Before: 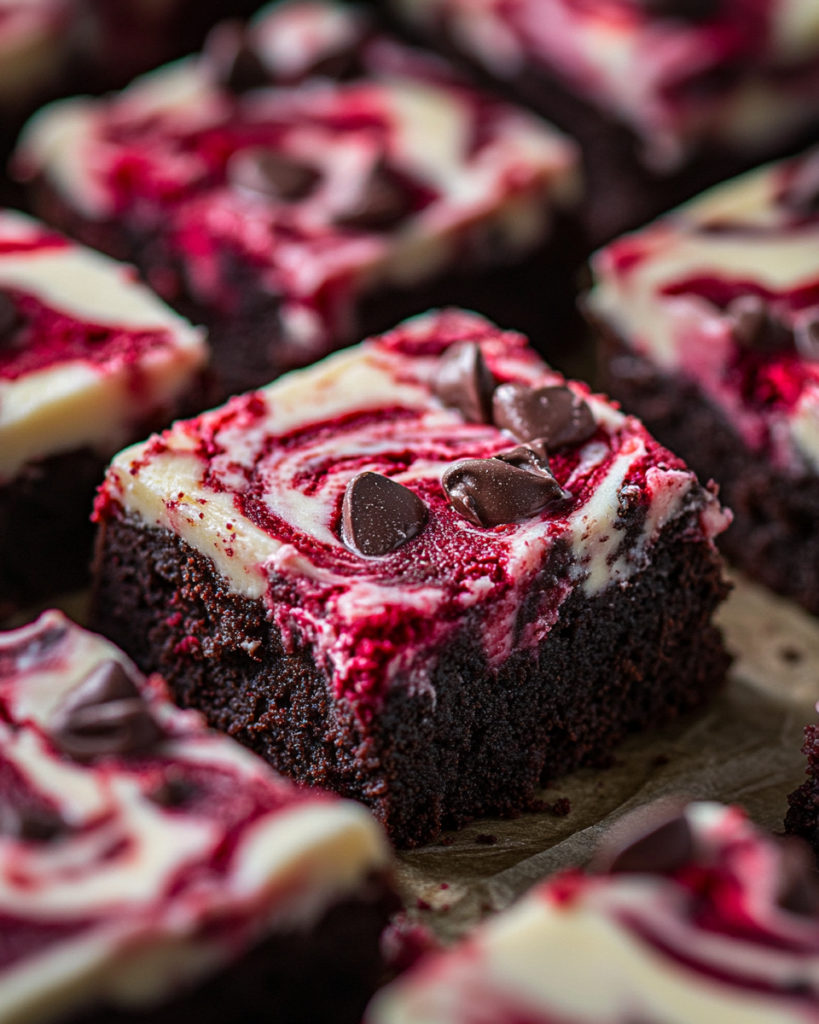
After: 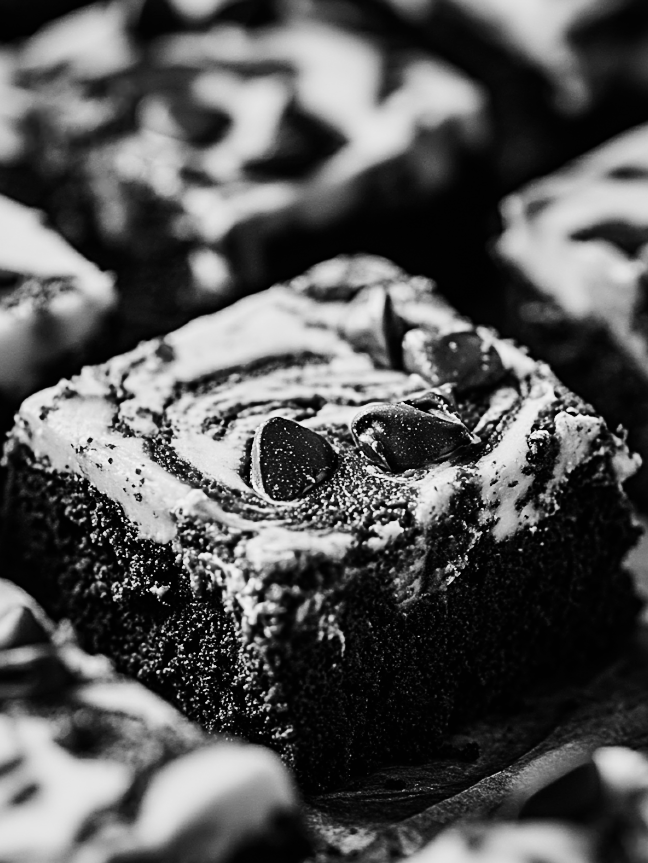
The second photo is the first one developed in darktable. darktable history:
contrast brightness saturation: saturation -0.05
crop: left 11.225%, top 5.381%, right 9.565%, bottom 10.314%
tone equalizer: on, module defaults
filmic rgb: white relative exposure 3.9 EV, hardness 4.26
sharpen: on, module defaults
tone curve: curves: ch0 [(0, 0) (0.003, 0.005) (0.011, 0.011) (0.025, 0.02) (0.044, 0.03) (0.069, 0.041) (0.1, 0.062) (0.136, 0.089) (0.177, 0.135) (0.224, 0.189) (0.277, 0.259) (0.335, 0.373) (0.399, 0.499) (0.468, 0.622) (0.543, 0.724) (0.623, 0.807) (0.709, 0.868) (0.801, 0.916) (0.898, 0.964) (1, 1)], preserve colors none
color calibration: output gray [0.18, 0.41, 0.41, 0], gray › normalize channels true, illuminant same as pipeline (D50), adaptation XYZ, x 0.346, y 0.359, gamut compression 0
